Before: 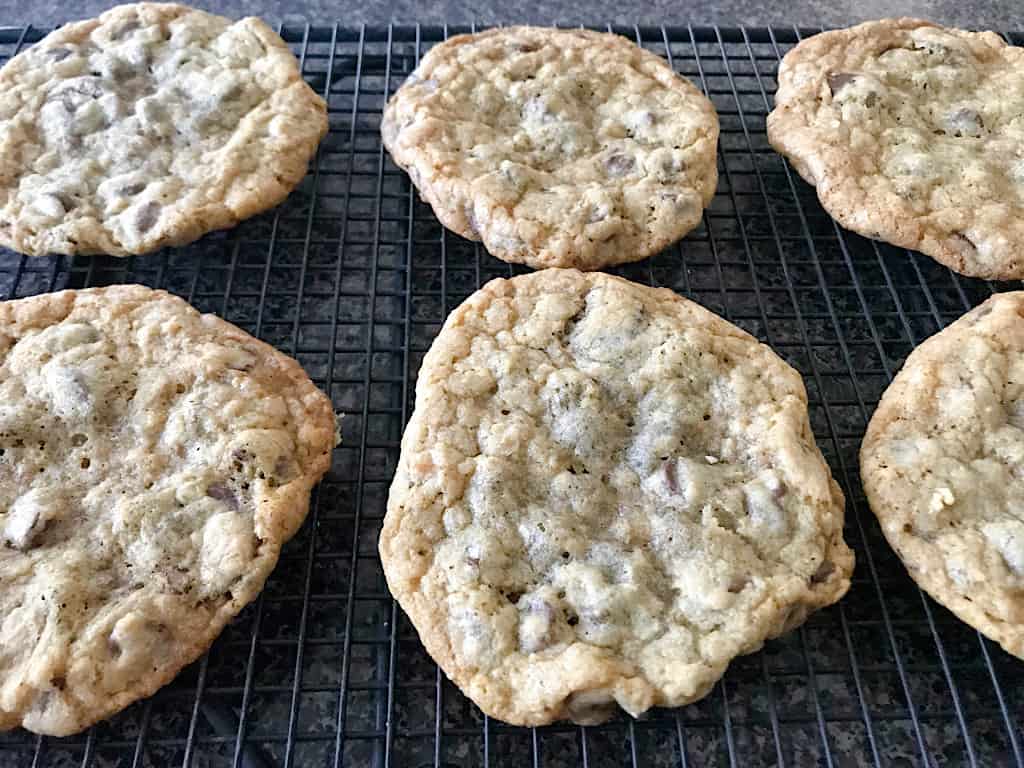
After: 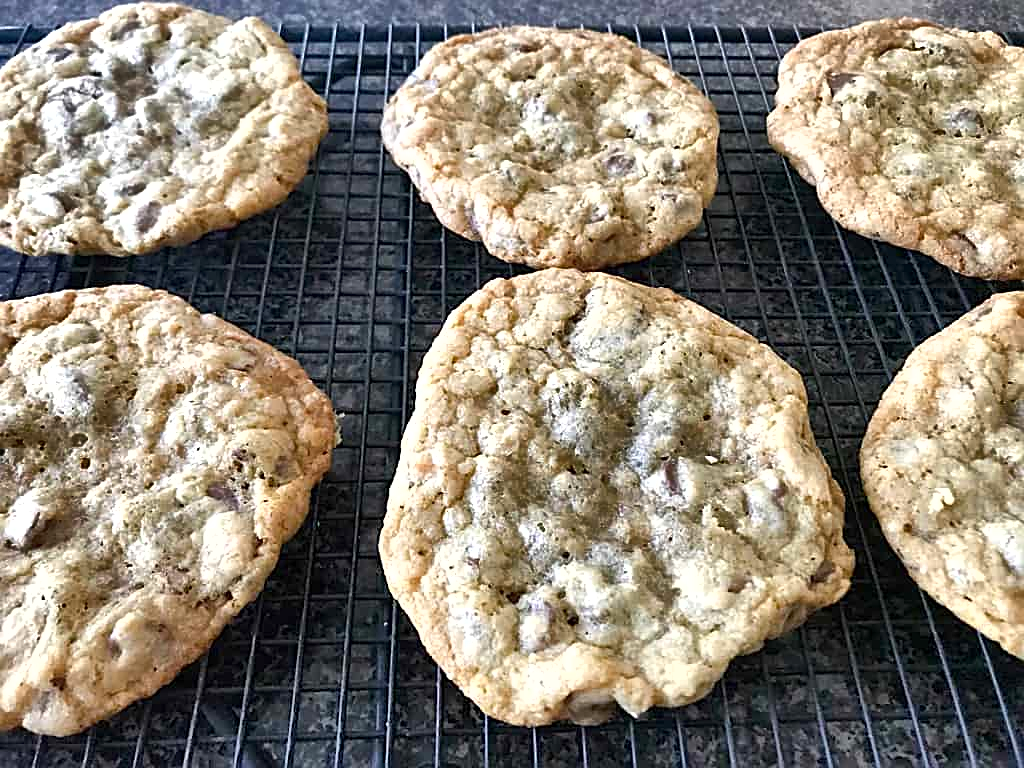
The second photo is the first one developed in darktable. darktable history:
exposure: exposure 0.659 EV, compensate highlight preservation false
sharpen: on, module defaults
shadows and highlights: shadows 80.99, white point adjustment -8.94, highlights -61.45, soften with gaussian
